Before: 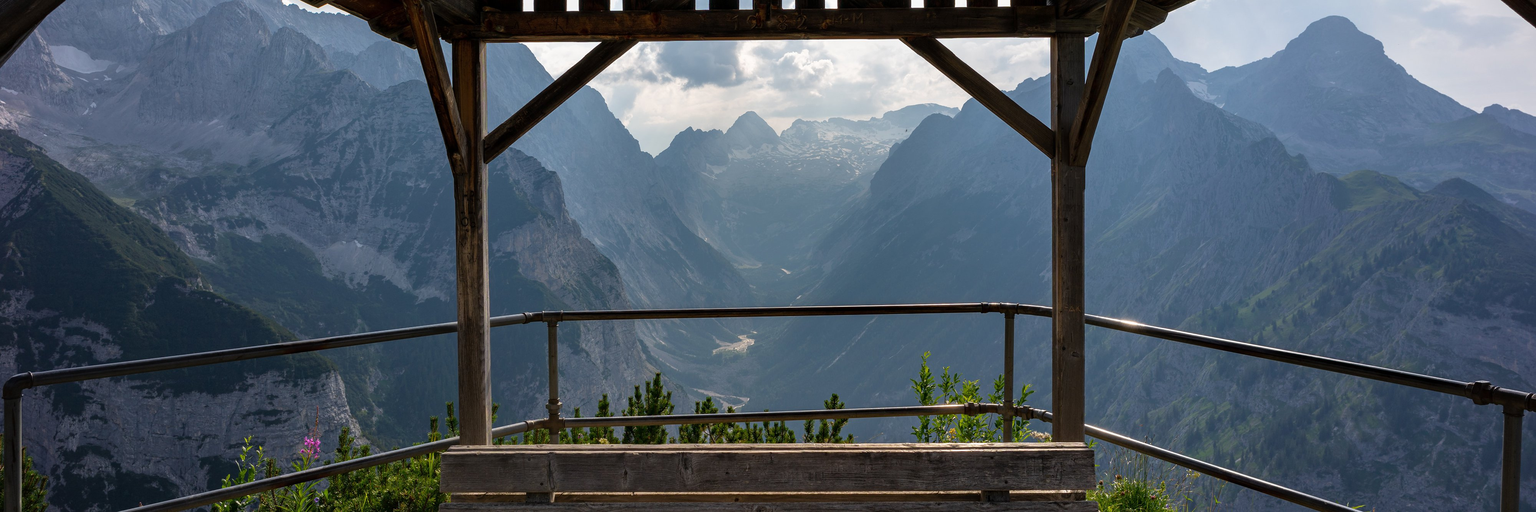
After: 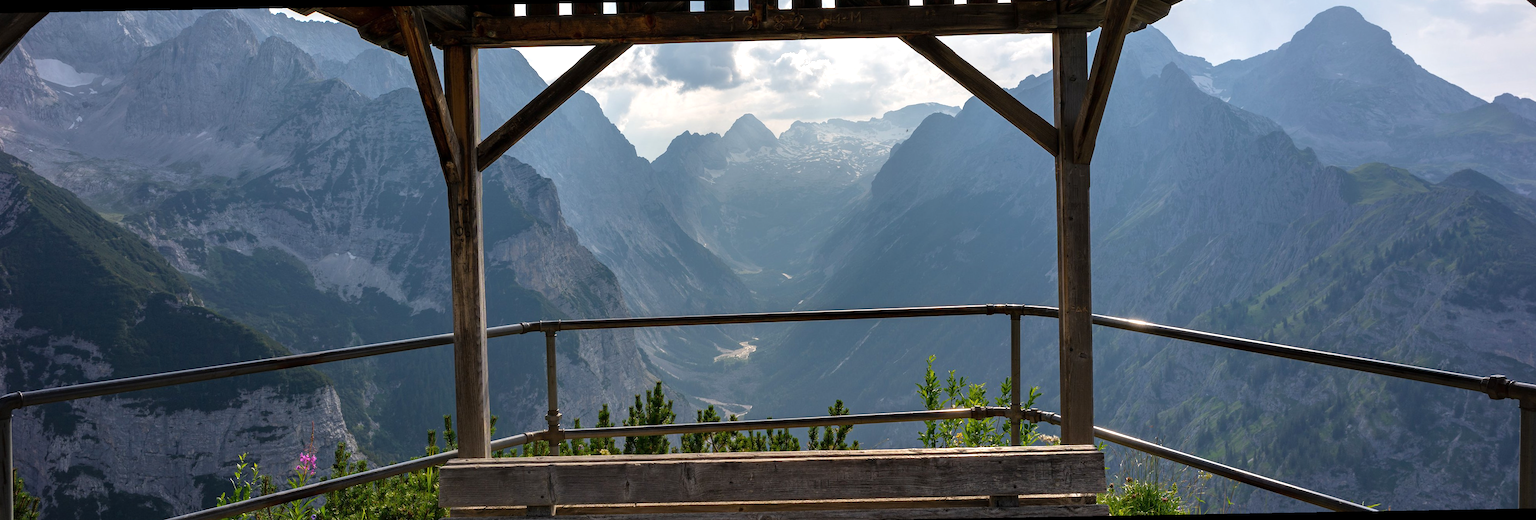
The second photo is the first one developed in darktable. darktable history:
rotate and perspective: rotation -1°, crop left 0.011, crop right 0.989, crop top 0.025, crop bottom 0.975
exposure: exposure 0.3 EV, compensate highlight preservation false
